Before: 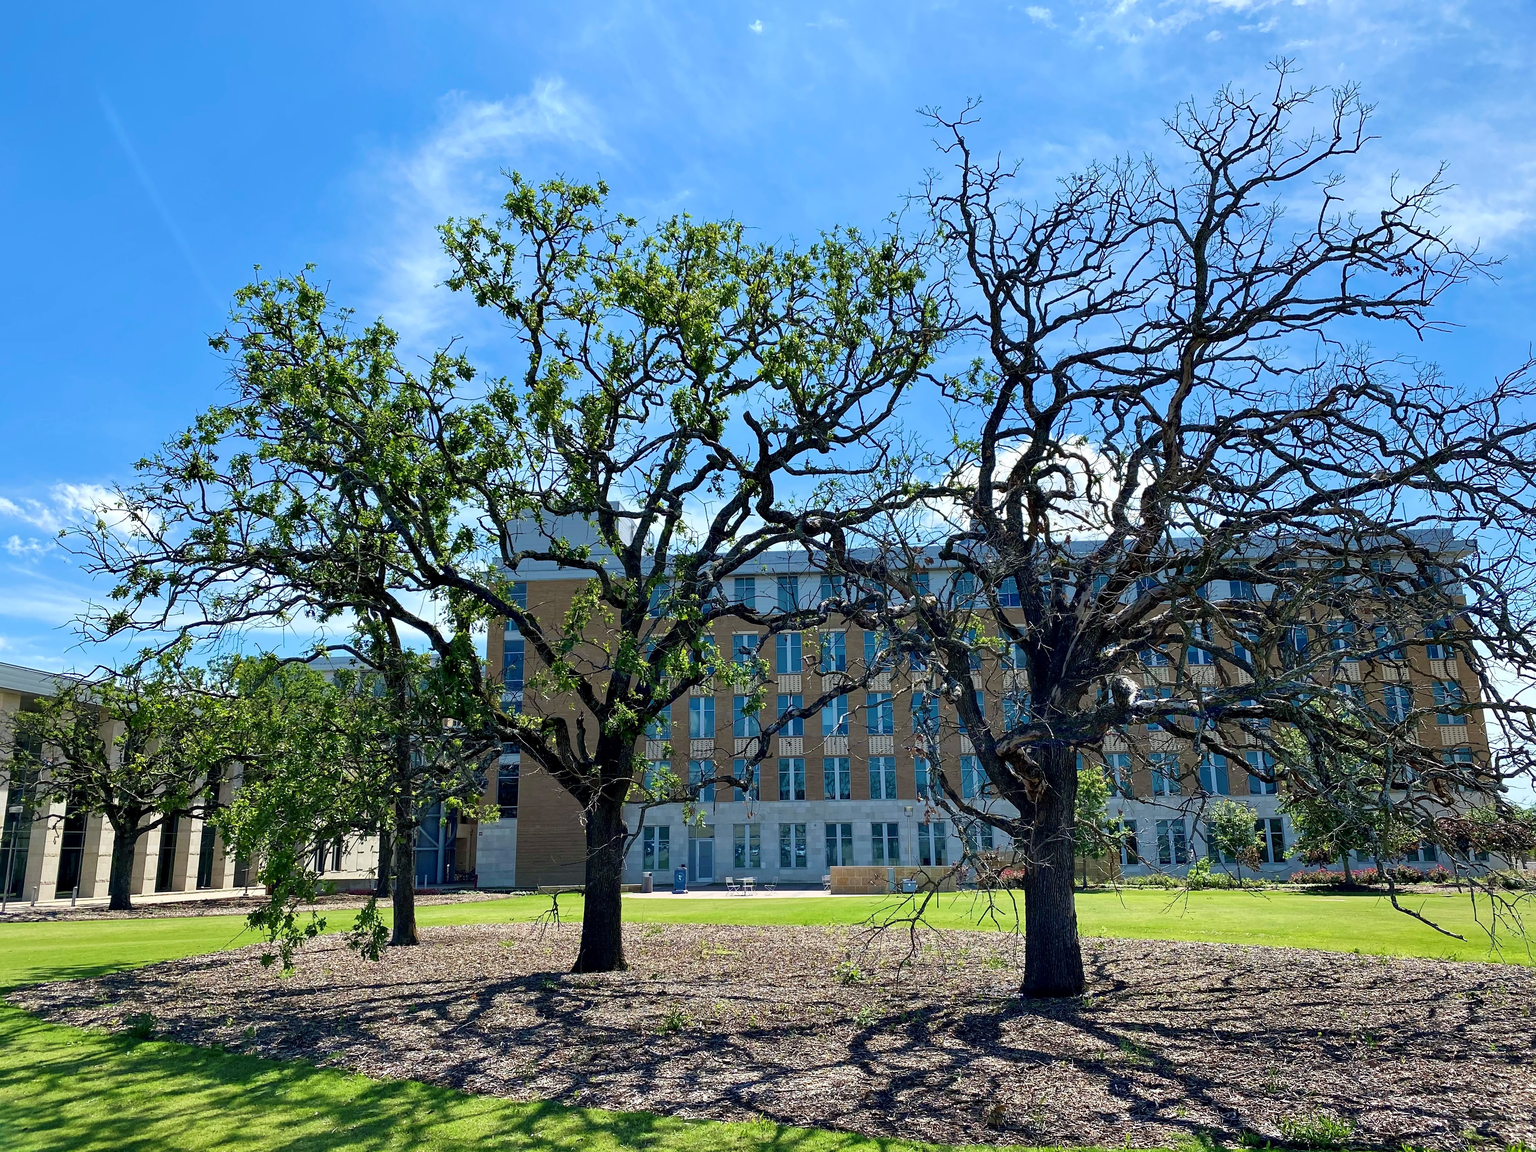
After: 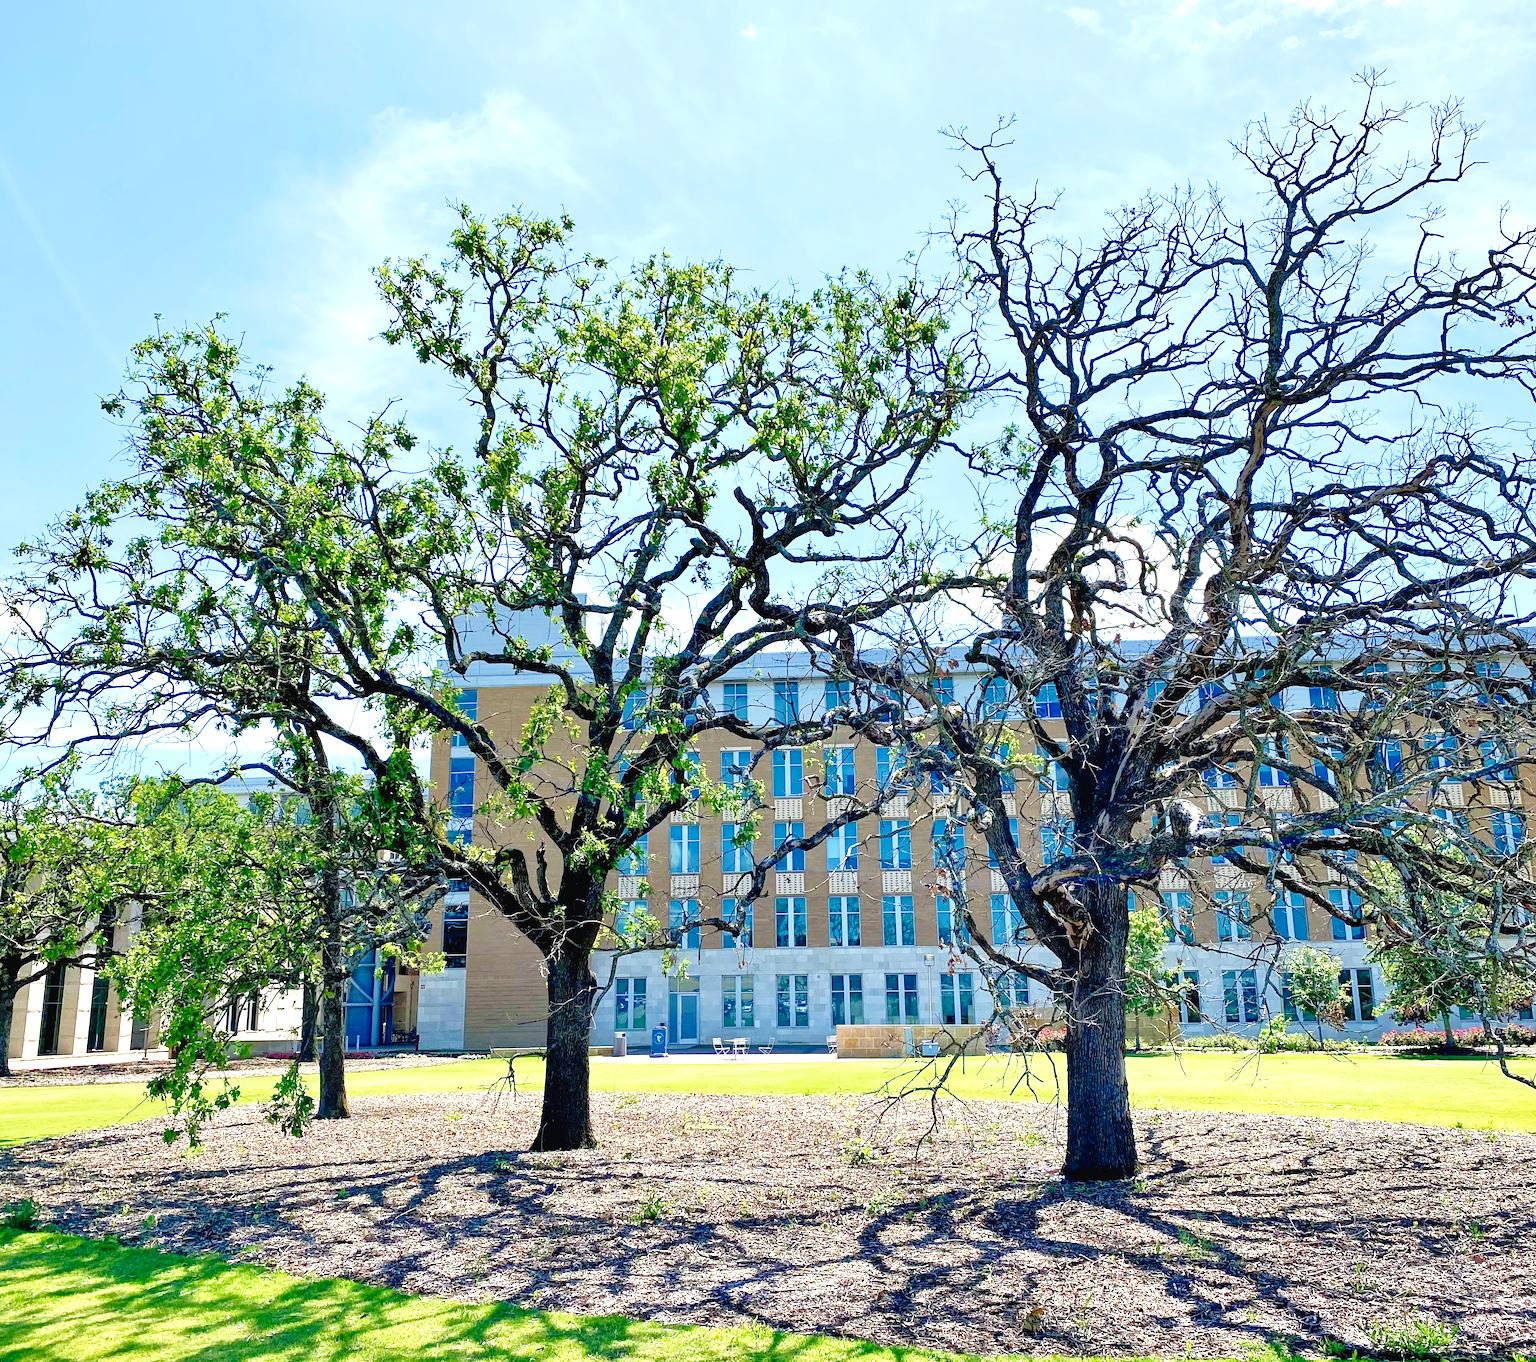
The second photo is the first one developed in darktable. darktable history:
exposure: black level correction 0.001, exposure 0.955 EV, compensate highlight preservation false
tone equalizer: -7 EV 0.16 EV, -6 EV 0.571 EV, -5 EV 1.12 EV, -4 EV 1.3 EV, -3 EV 1.15 EV, -2 EV 0.6 EV, -1 EV 0.161 EV
crop: left 8.05%, right 7.408%
tone curve: curves: ch0 [(0, 0.023) (0.132, 0.075) (0.256, 0.2) (0.454, 0.495) (0.708, 0.78) (0.844, 0.896) (1, 0.98)]; ch1 [(0, 0) (0.37, 0.308) (0.478, 0.46) (0.499, 0.5) (0.513, 0.508) (0.526, 0.533) (0.59, 0.612) (0.764, 0.804) (1, 1)]; ch2 [(0, 0) (0.312, 0.313) (0.461, 0.454) (0.48, 0.477) (0.503, 0.5) (0.526, 0.54) (0.564, 0.595) (0.631, 0.676) (0.713, 0.767) (0.985, 0.966)], preserve colors none
